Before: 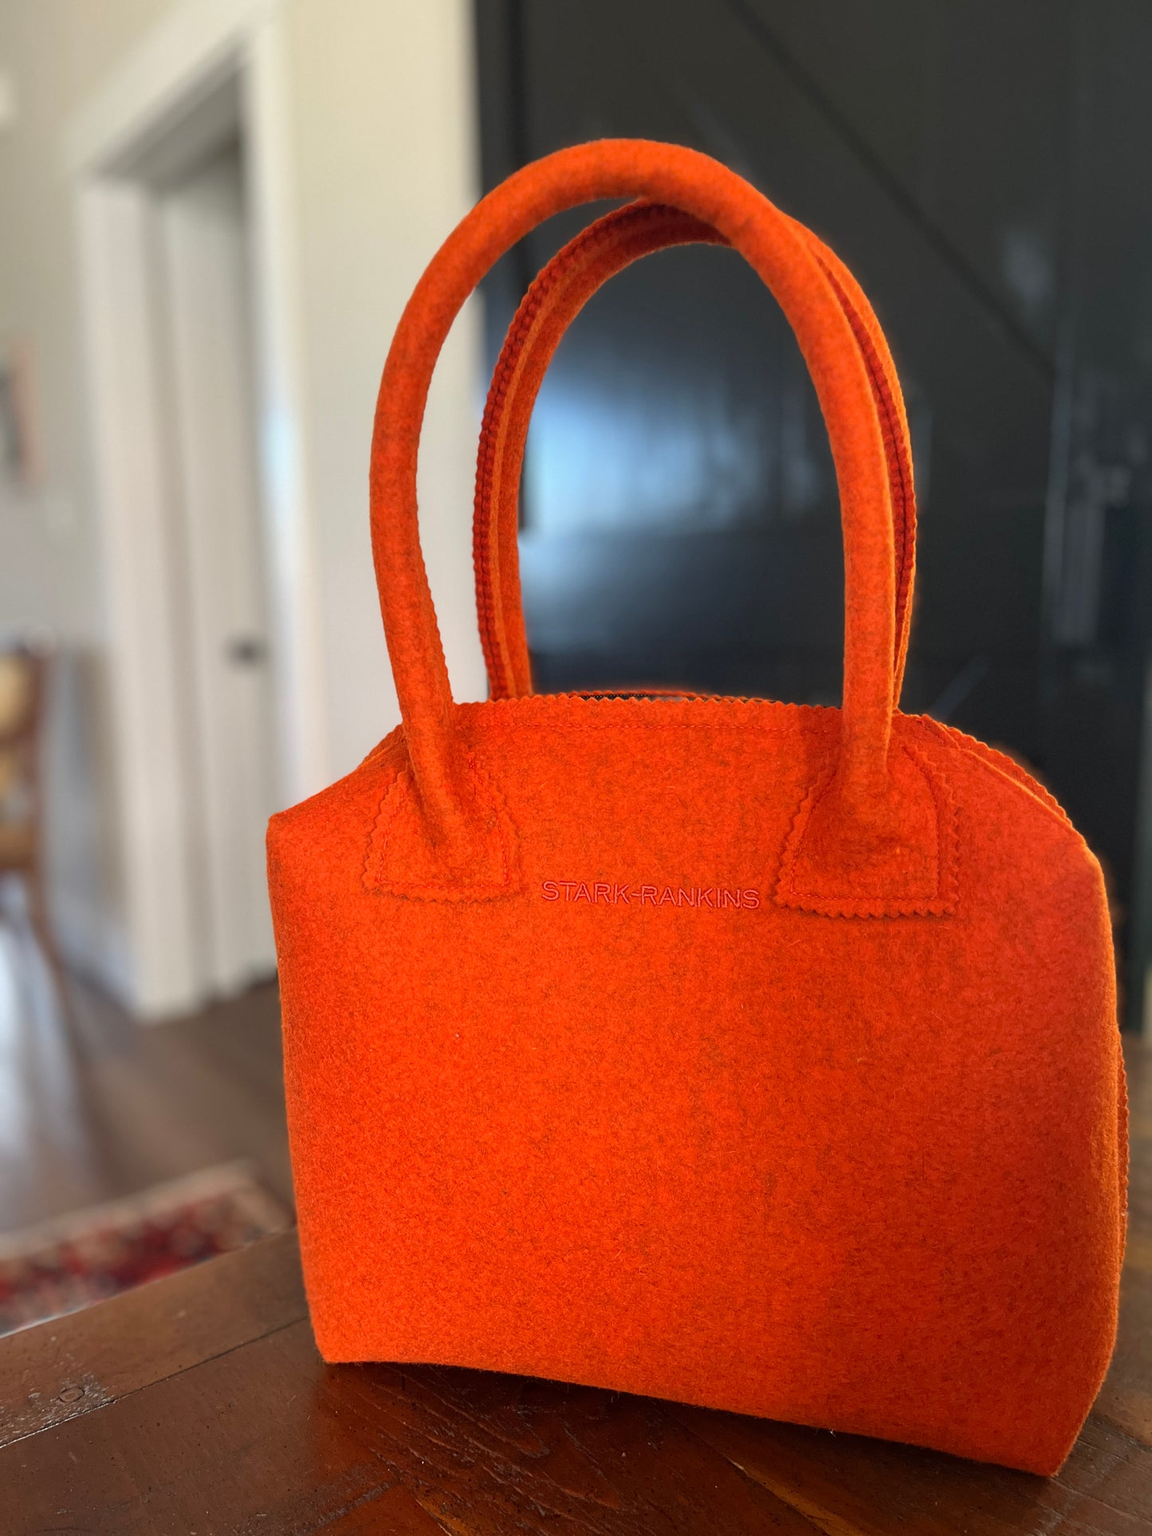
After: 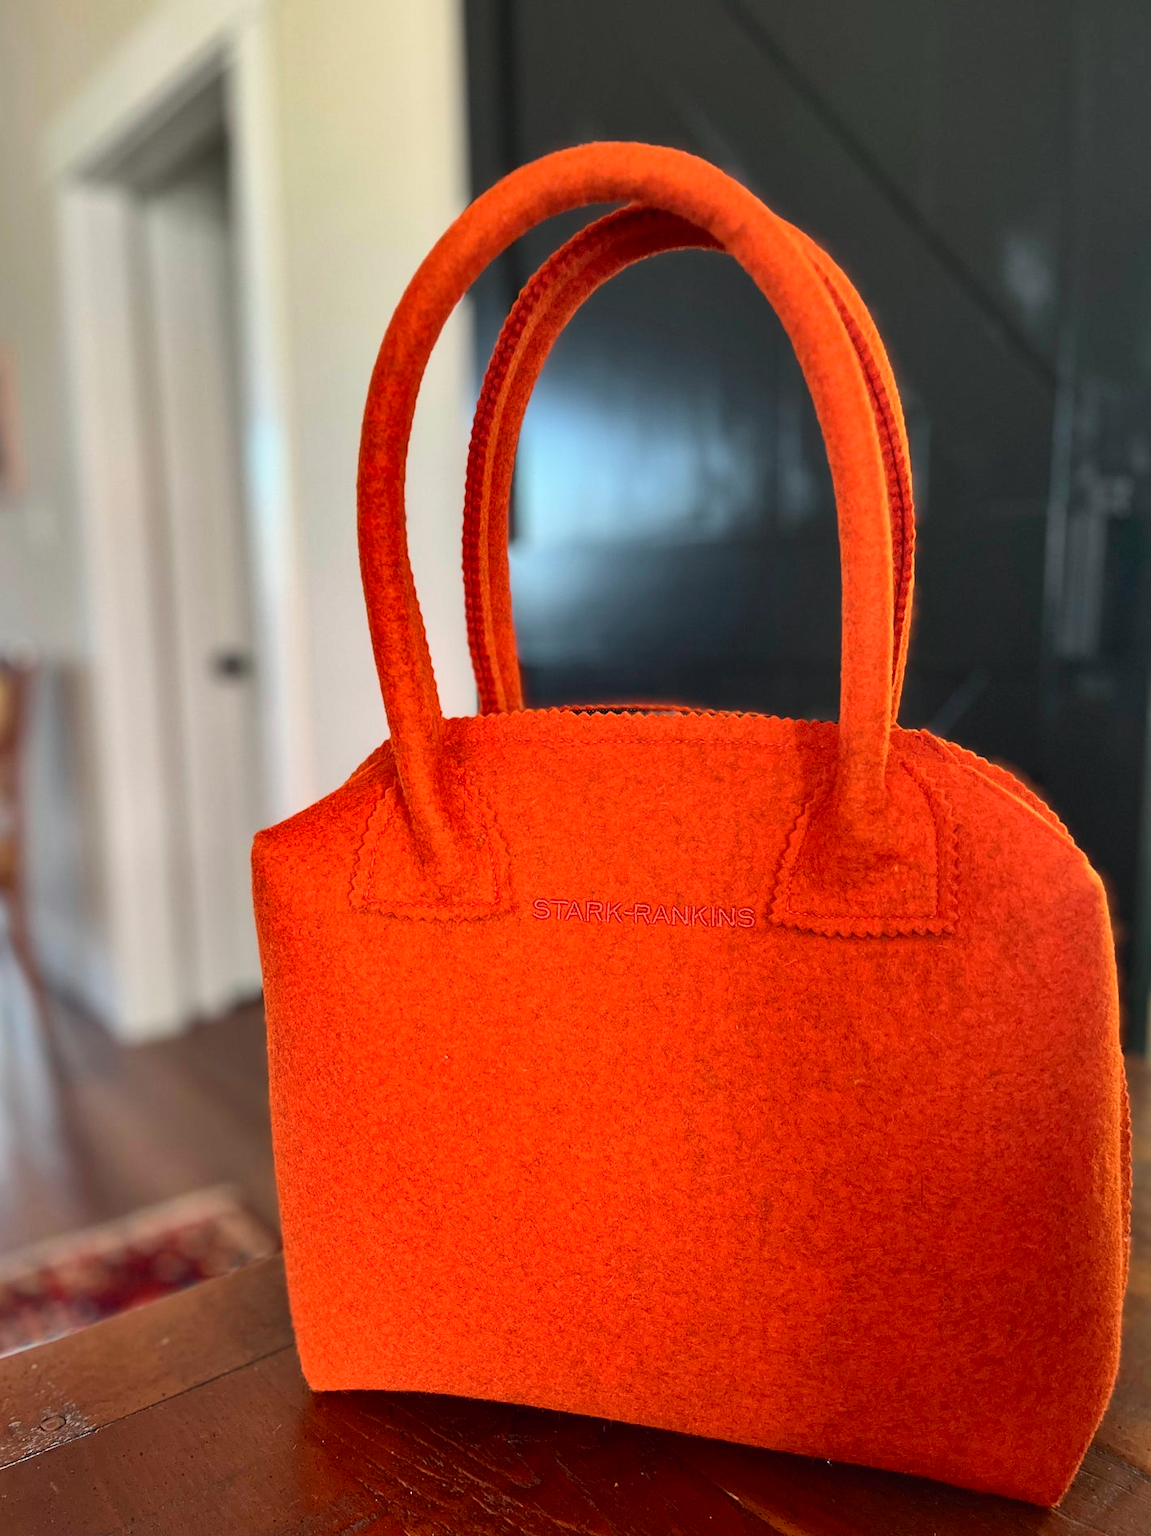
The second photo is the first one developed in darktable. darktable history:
shadows and highlights: shadows 40, highlights -54, highlights color adjustment 46%, low approximation 0.01, soften with gaussian
crop: left 1.743%, right 0.268%, bottom 2.011%
tone curve: curves: ch0 [(0, 0.01) (0.037, 0.032) (0.131, 0.108) (0.275, 0.258) (0.483, 0.512) (0.61, 0.661) (0.696, 0.742) (0.792, 0.834) (0.911, 0.936) (0.997, 0.995)]; ch1 [(0, 0) (0.308, 0.29) (0.425, 0.411) (0.503, 0.502) (0.529, 0.543) (0.683, 0.706) (0.746, 0.77) (1, 1)]; ch2 [(0, 0) (0.225, 0.214) (0.334, 0.339) (0.401, 0.415) (0.485, 0.487) (0.502, 0.502) (0.525, 0.523) (0.545, 0.552) (0.587, 0.61) (0.636, 0.654) (0.711, 0.729) (0.845, 0.855) (0.998, 0.977)], color space Lab, independent channels, preserve colors none
